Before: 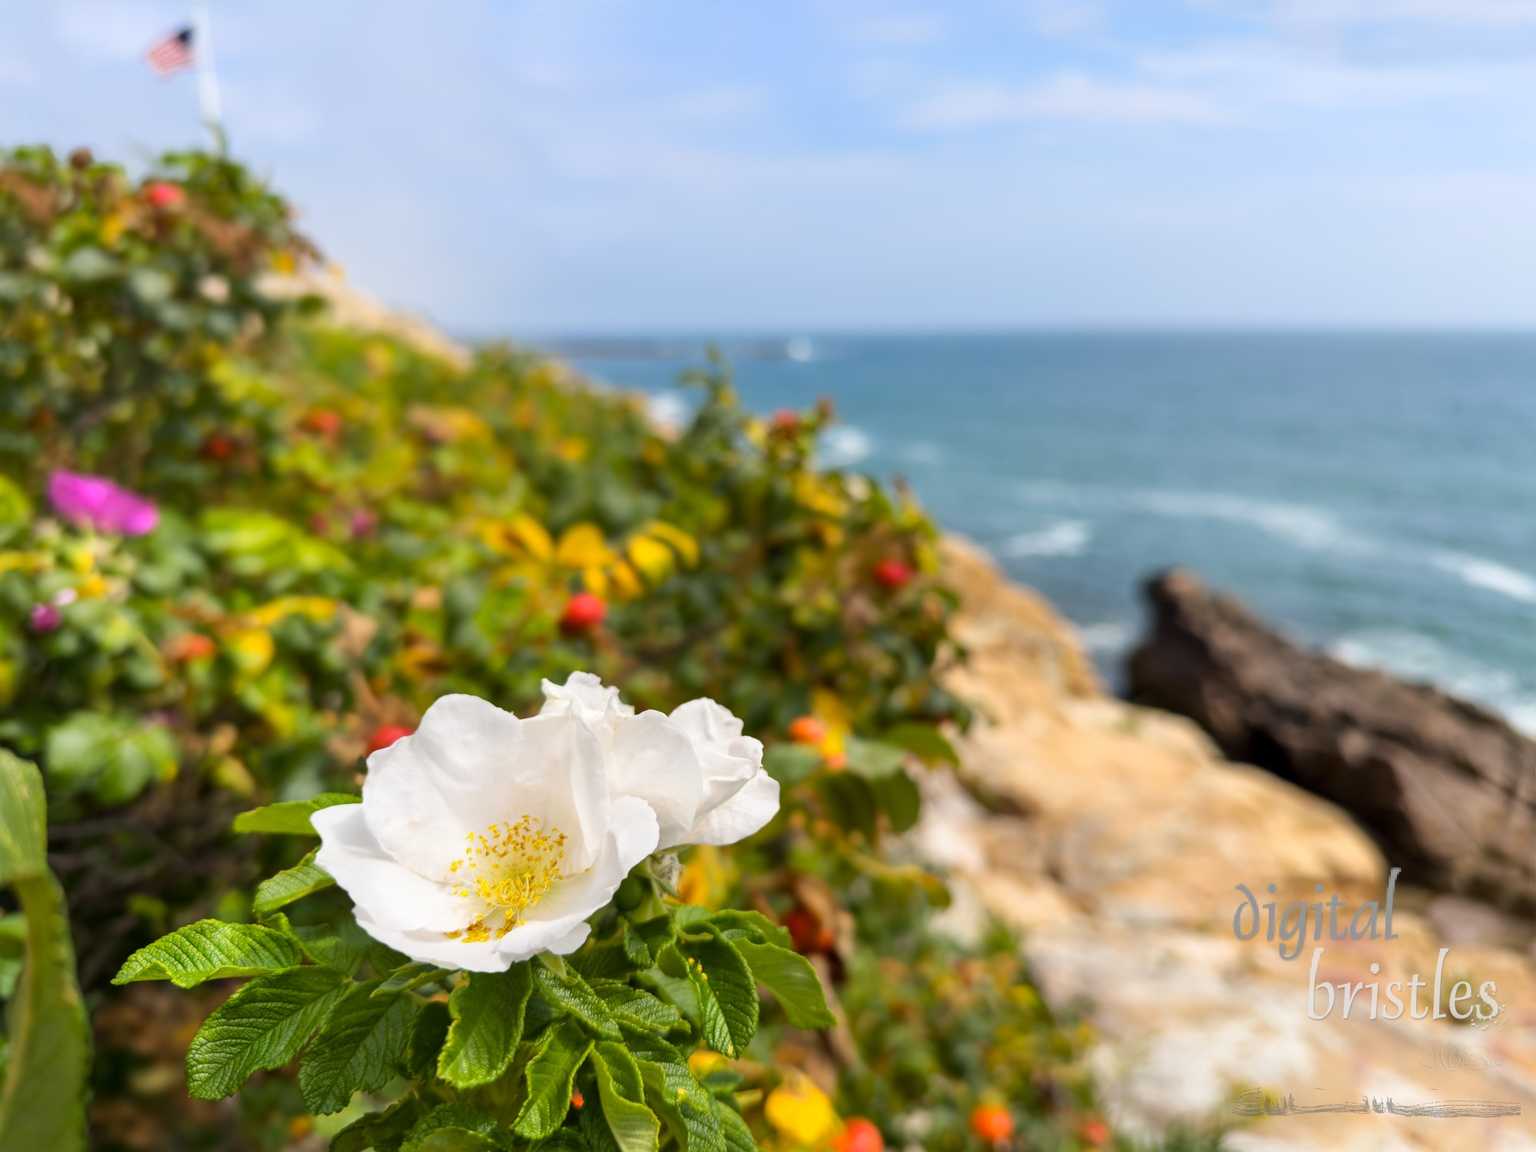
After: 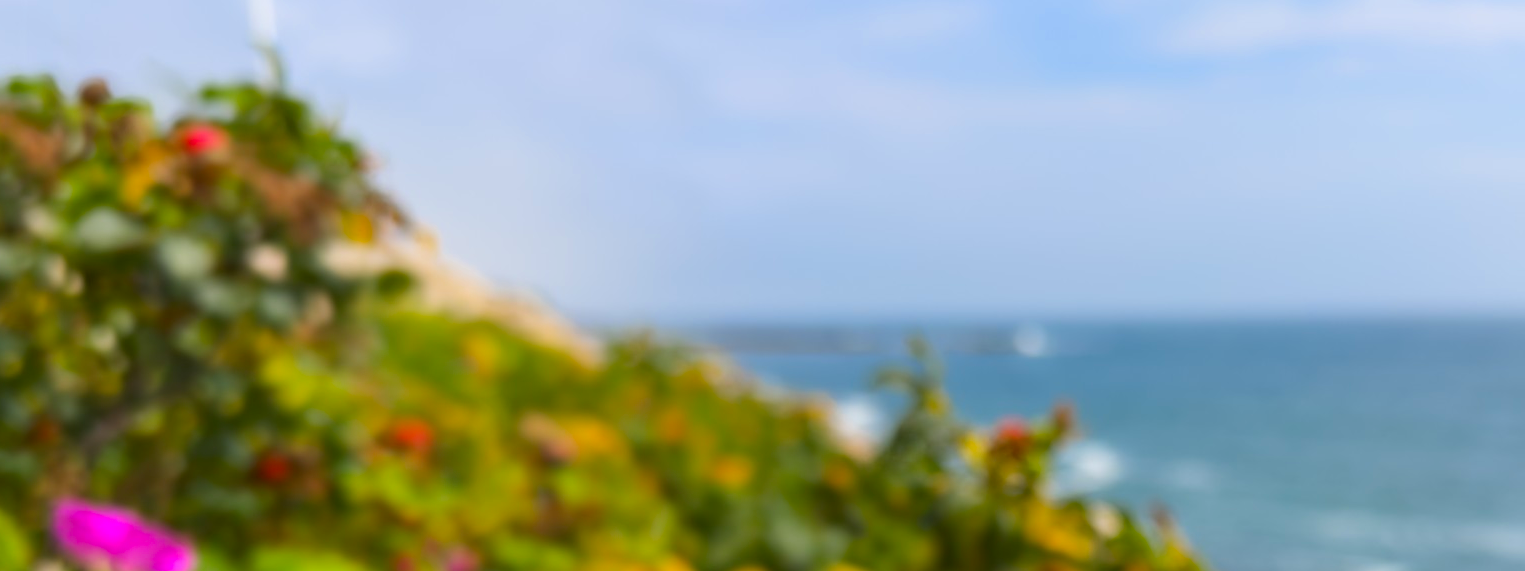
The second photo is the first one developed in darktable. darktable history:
crop: left 0.579%, top 7.627%, right 23.167%, bottom 54.275%
vibrance: vibrance 100%
